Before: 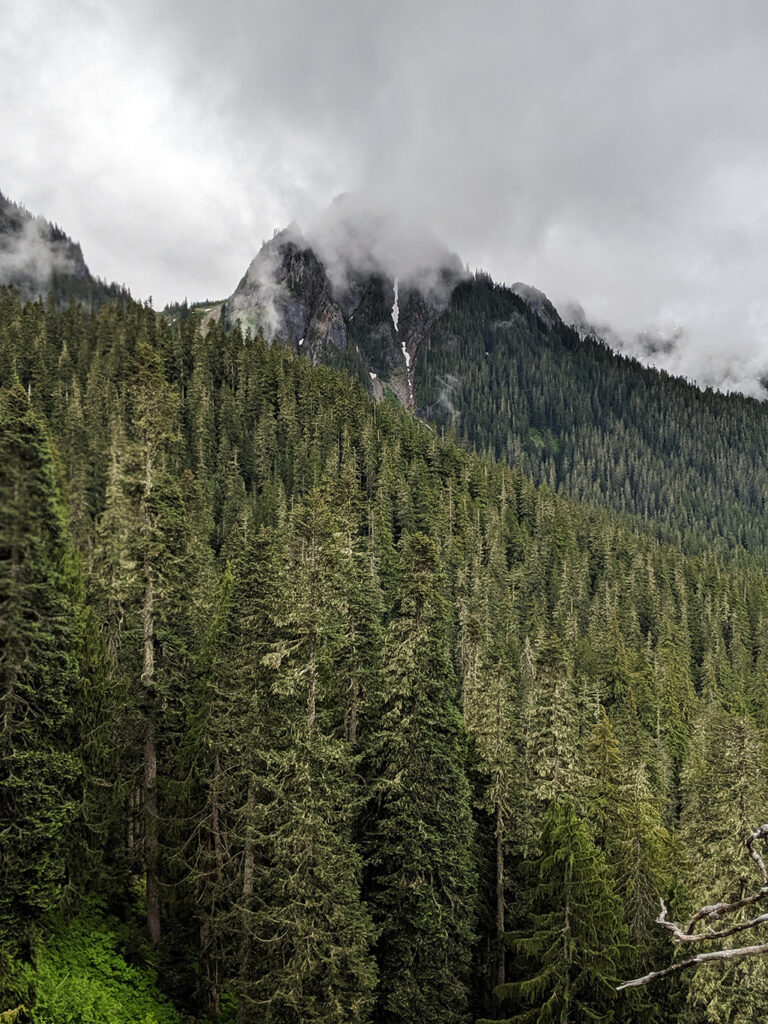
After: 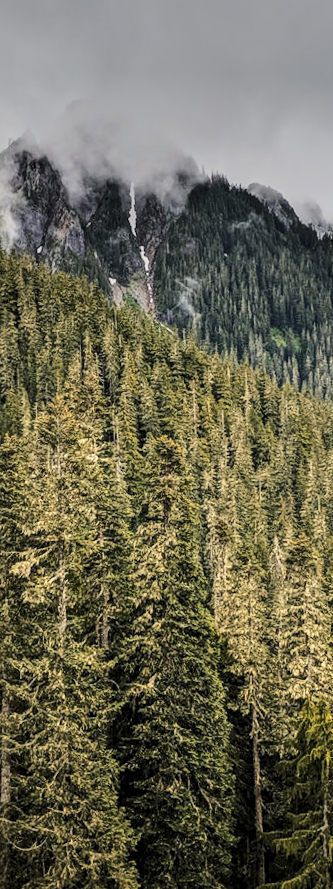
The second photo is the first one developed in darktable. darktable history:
contrast brightness saturation: contrast 0.07, brightness 0.08, saturation 0.18
local contrast: on, module defaults
crop: left 33.452%, top 6.025%, right 23.155%
vignetting: fall-off start 97.52%, fall-off radius 100%, brightness -0.574, saturation 0, center (-0.027, 0.404), width/height ratio 1.368, unbound false
base curve: curves: ch0 [(0, 0) (0.028, 0.03) (0.121, 0.232) (0.46, 0.748) (0.859, 0.968) (1, 1)]
exposure: exposure -0.151 EV, compensate highlight preservation false
rotate and perspective: rotation -2°, crop left 0.022, crop right 0.978, crop top 0.049, crop bottom 0.951
color zones: curves: ch2 [(0, 0.5) (0.143, 0.5) (0.286, 0.416) (0.429, 0.5) (0.571, 0.5) (0.714, 0.5) (0.857, 0.5) (1, 0.5)]
